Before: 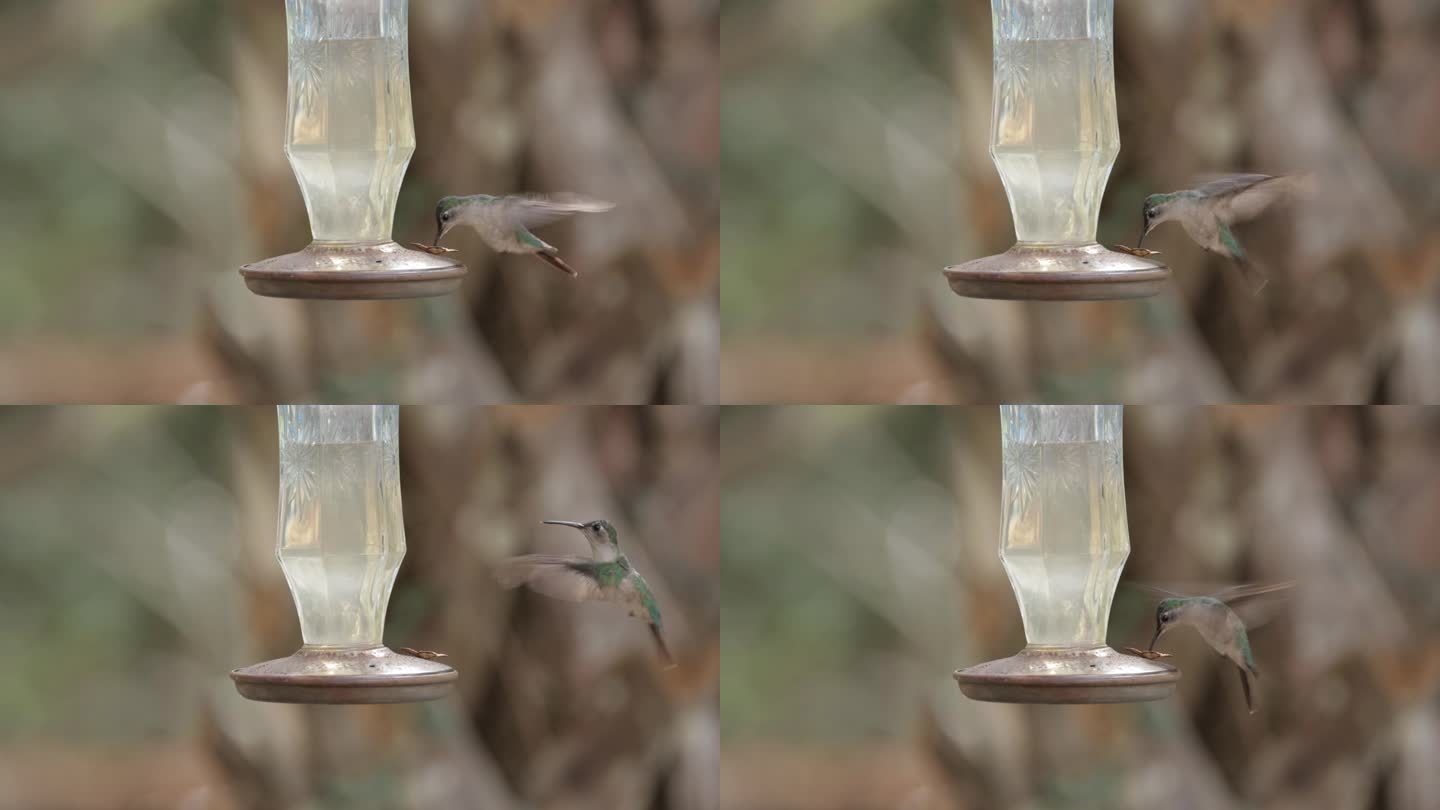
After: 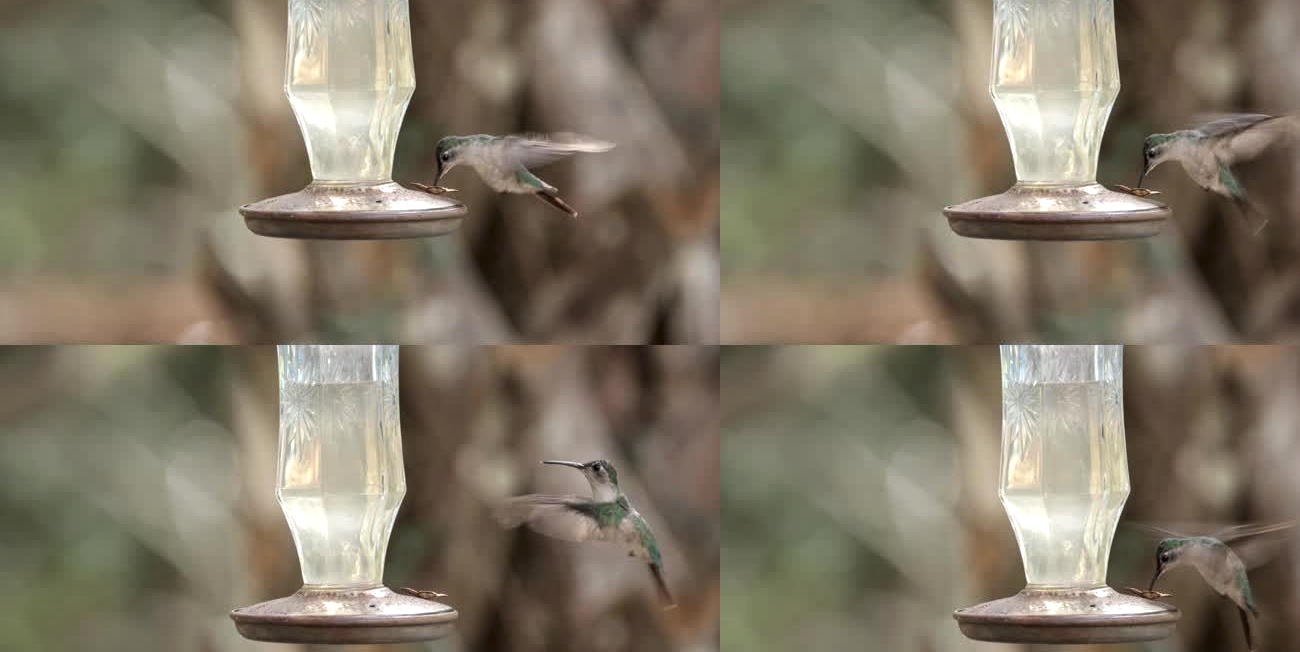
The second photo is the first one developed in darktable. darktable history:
crop: top 7.49%, right 9.717%, bottom 11.943%
local contrast: detail 130%
vignetting: fall-off start 98.29%, fall-off radius 100%, brightness -1, saturation 0.5, width/height ratio 1.428
tone equalizer: -8 EV -0.417 EV, -7 EV -0.389 EV, -6 EV -0.333 EV, -5 EV -0.222 EV, -3 EV 0.222 EV, -2 EV 0.333 EV, -1 EV 0.389 EV, +0 EV 0.417 EV, edges refinement/feathering 500, mask exposure compensation -1.57 EV, preserve details no
base curve: exposure shift 0, preserve colors none
